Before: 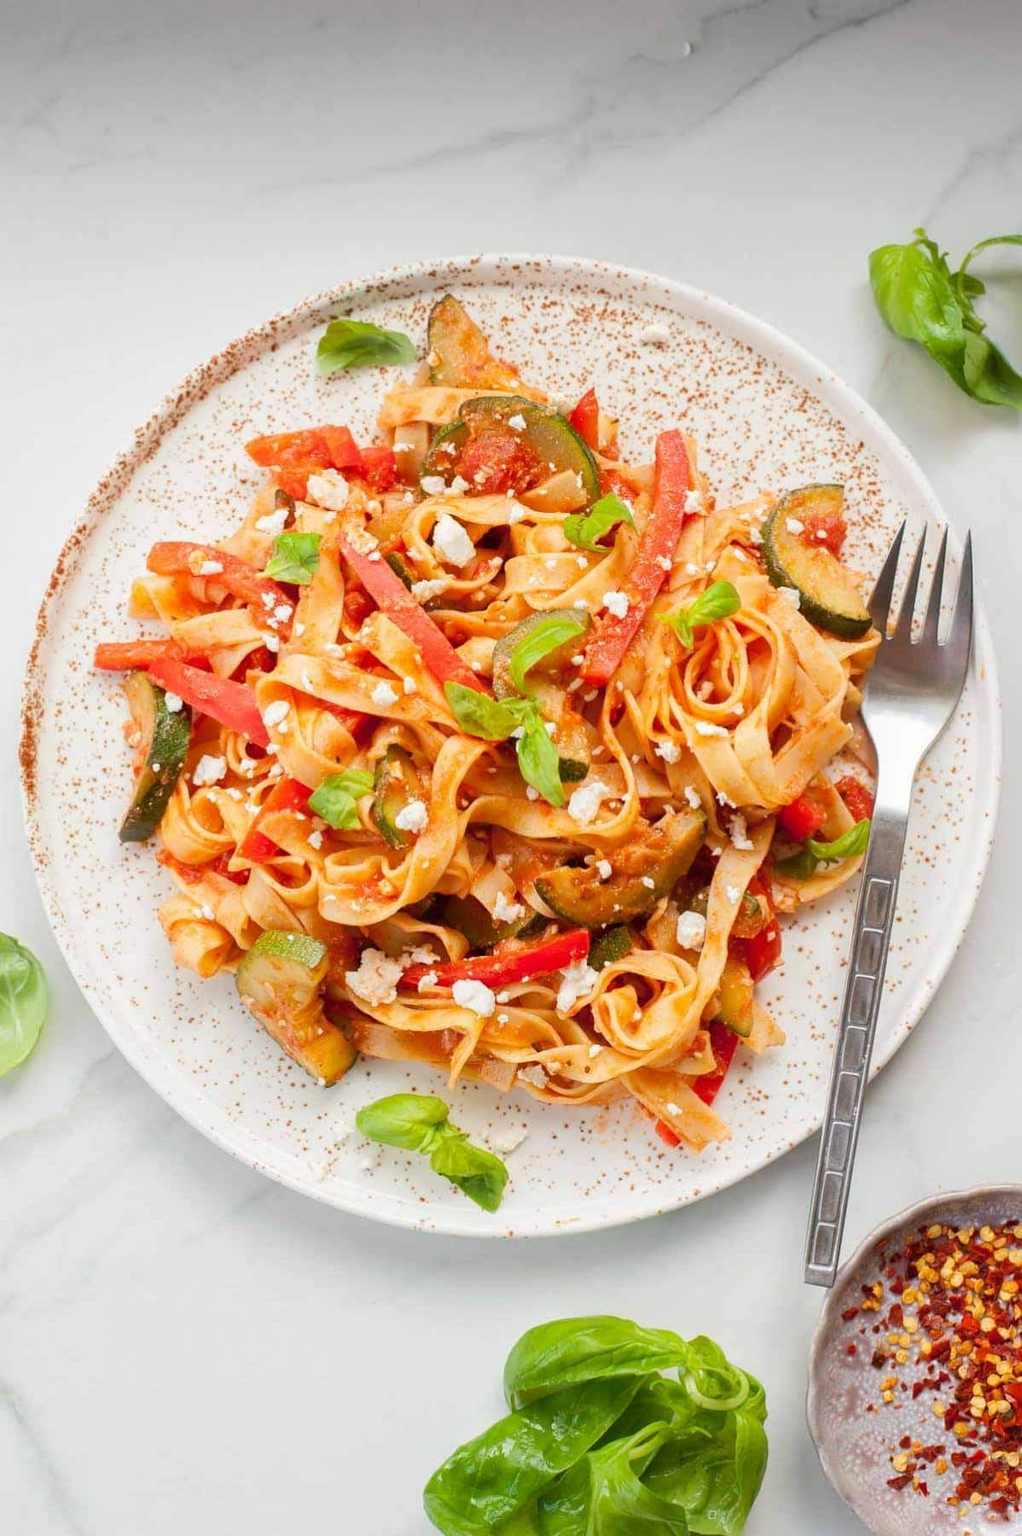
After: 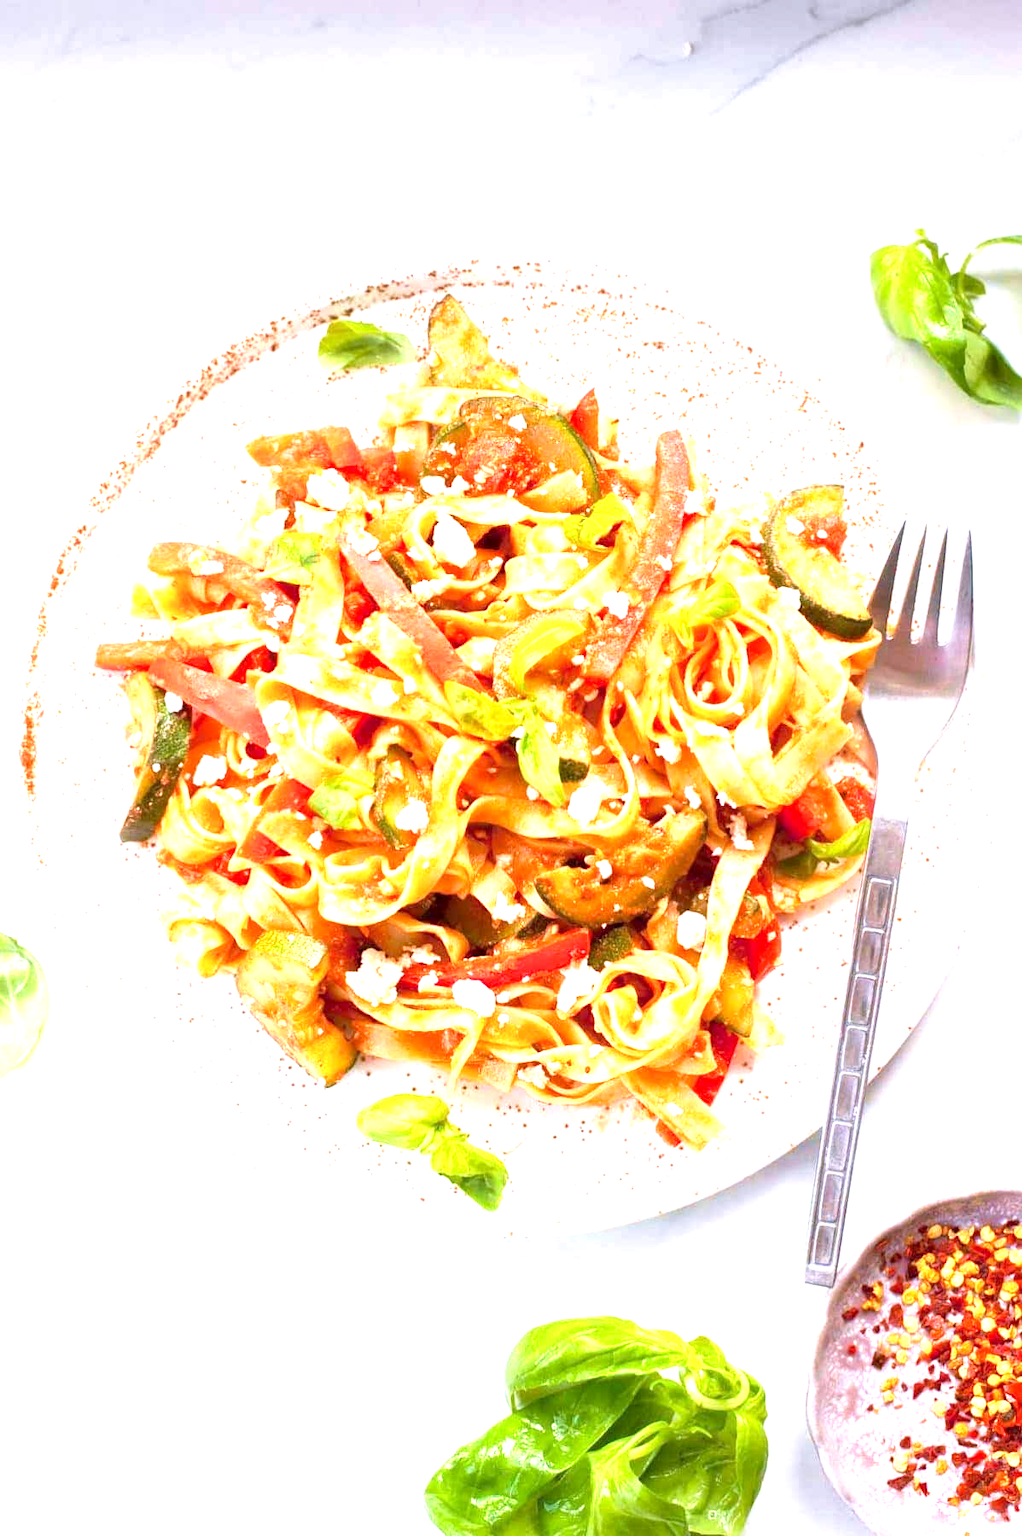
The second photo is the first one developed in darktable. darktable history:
exposure: black level correction 0.001, exposure 1.3 EV, compensate highlight preservation false
white balance: red 1.004, blue 1.096
velvia: on, module defaults
